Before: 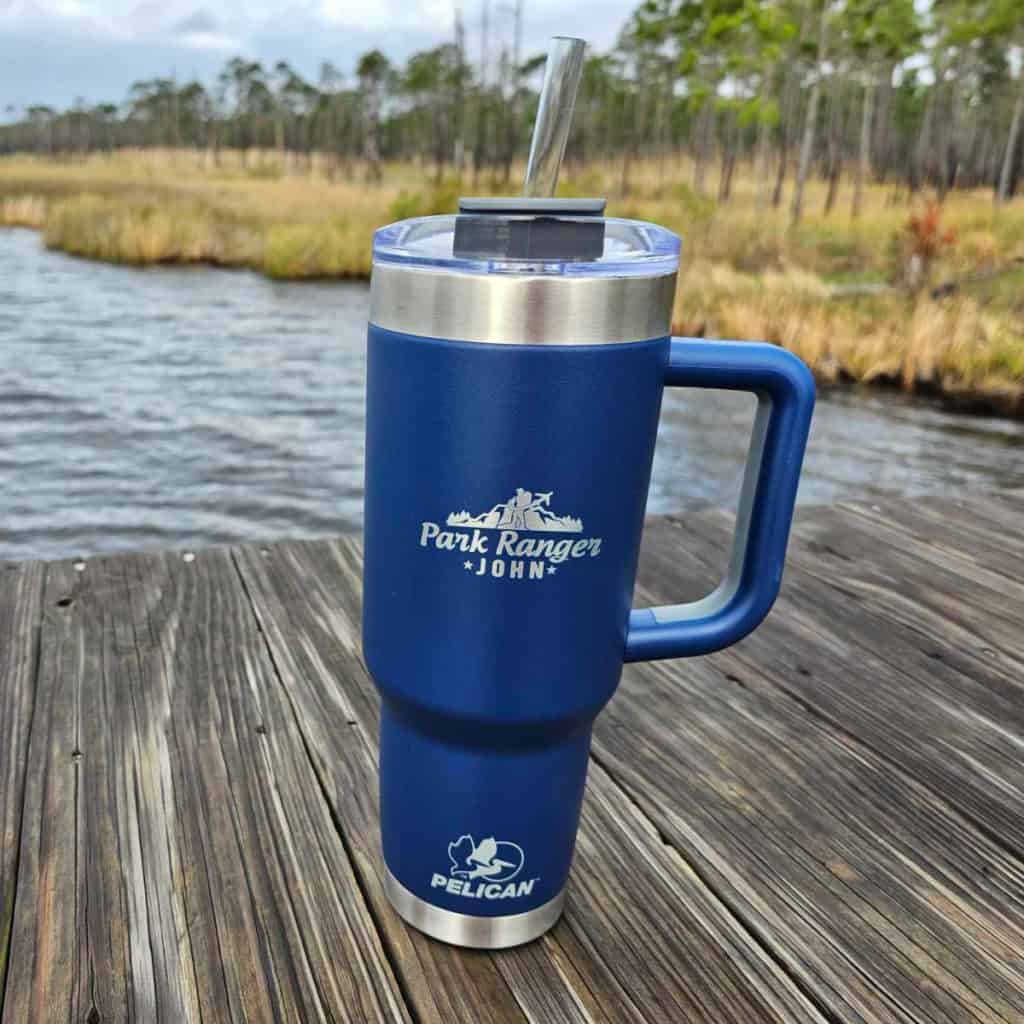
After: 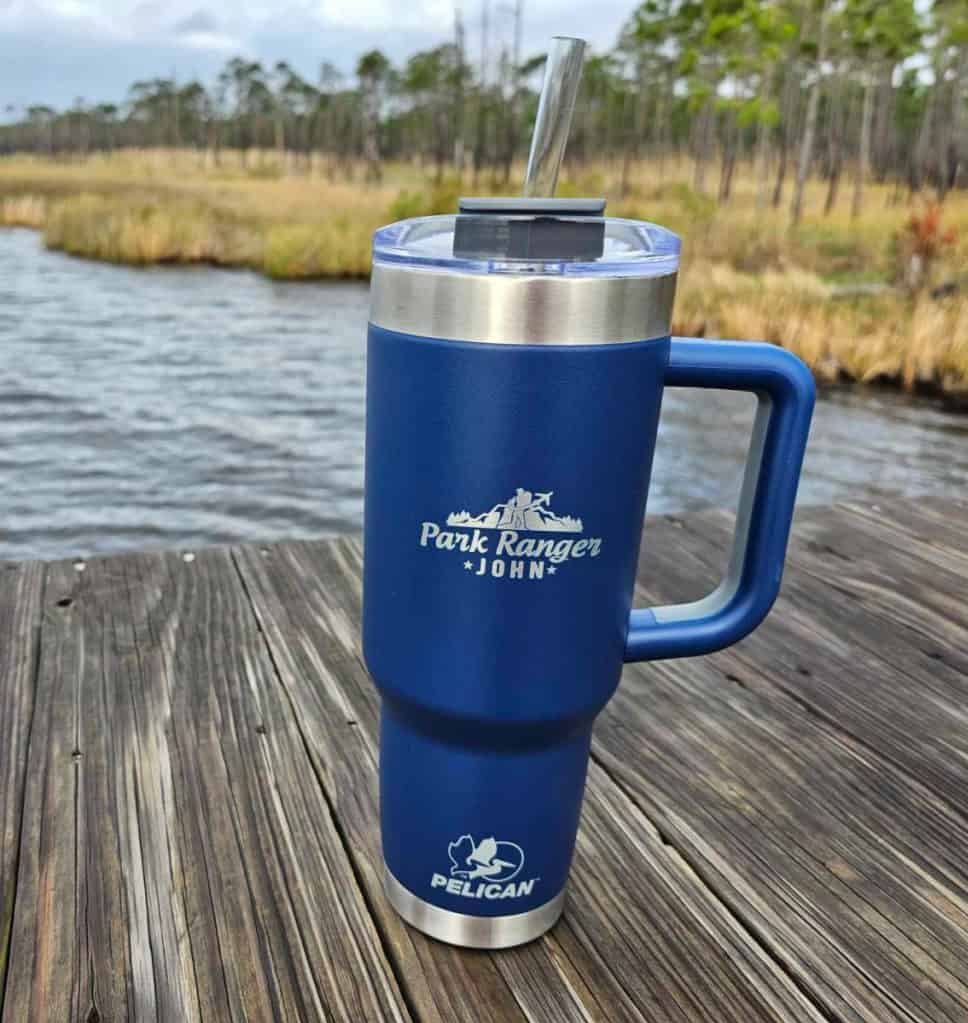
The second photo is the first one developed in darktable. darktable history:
crop and rotate: left 0%, right 5.407%
